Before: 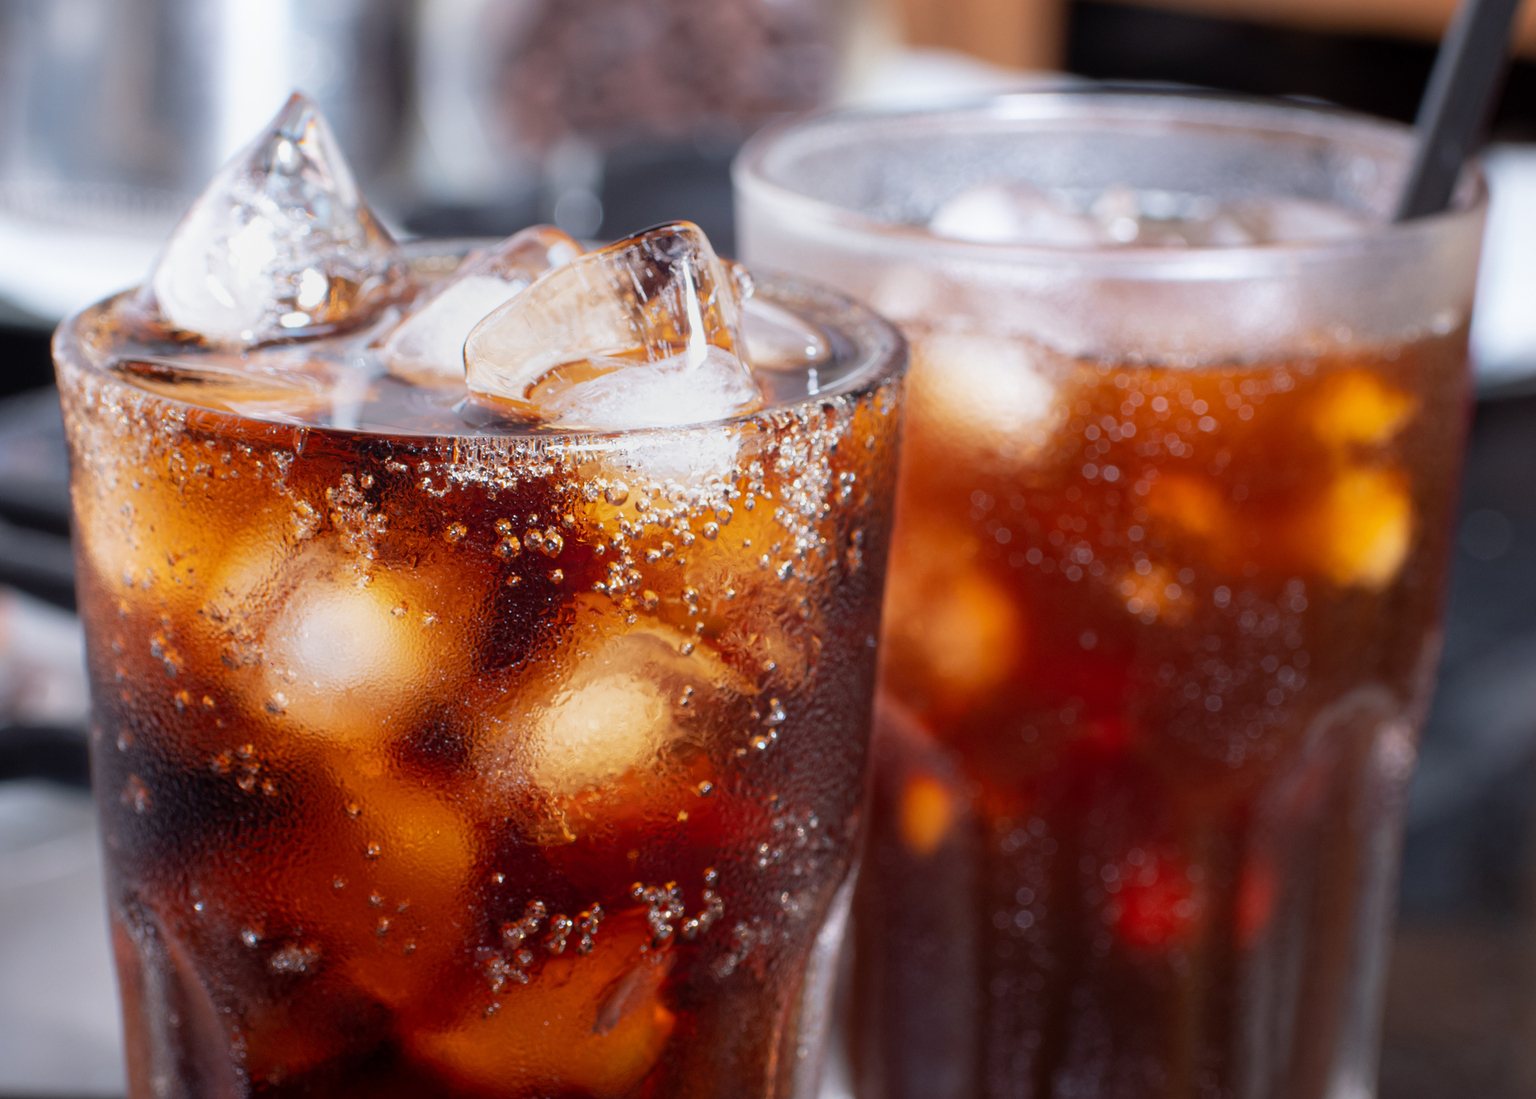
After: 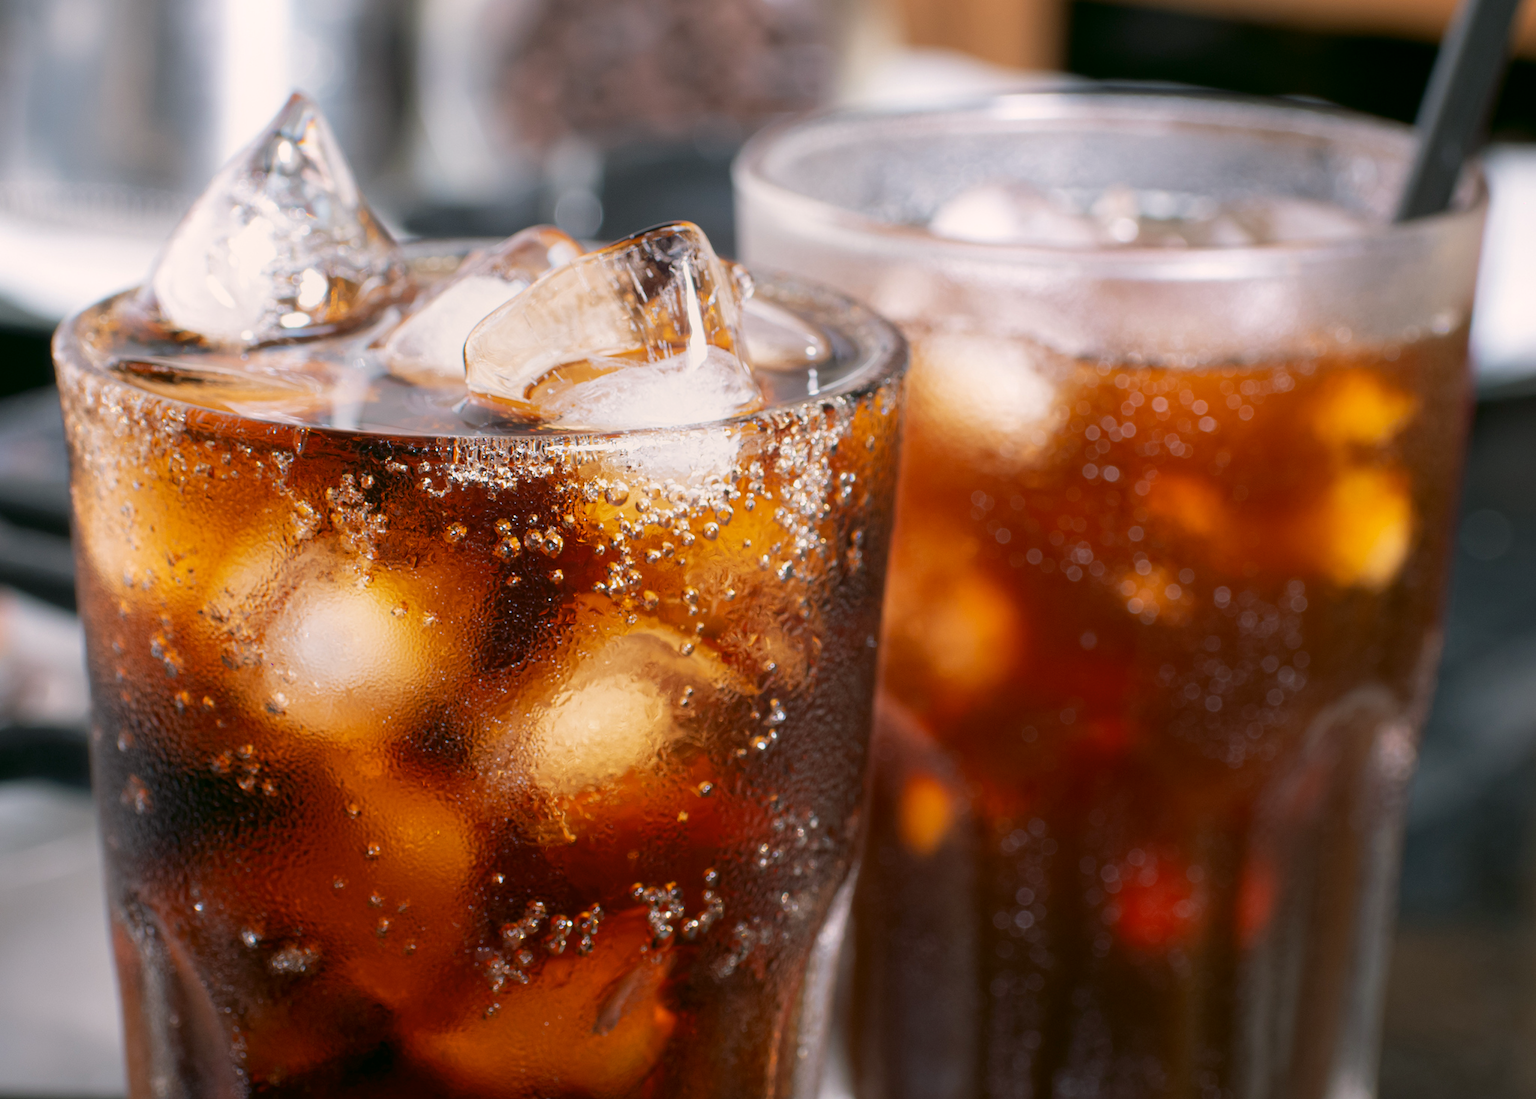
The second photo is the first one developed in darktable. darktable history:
color correction: highlights a* 4.59, highlights b* 4.93, shadows a* -7.01, shadows b* 4.89
